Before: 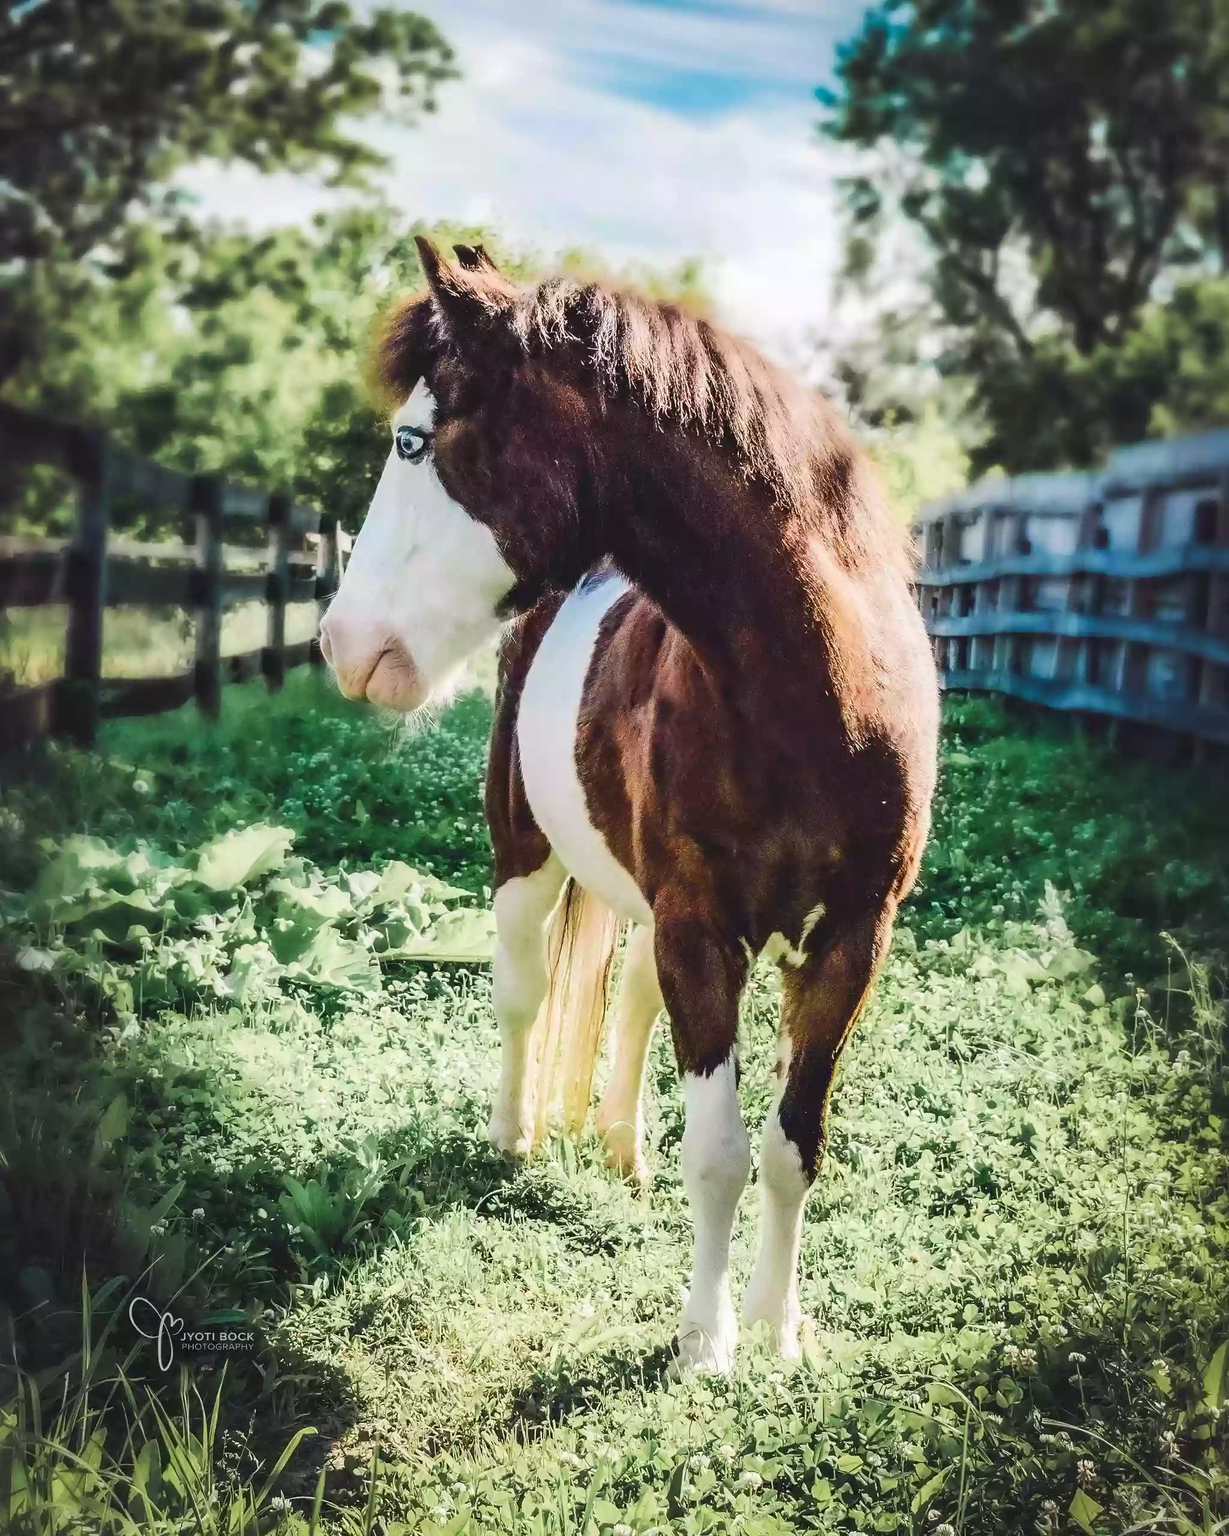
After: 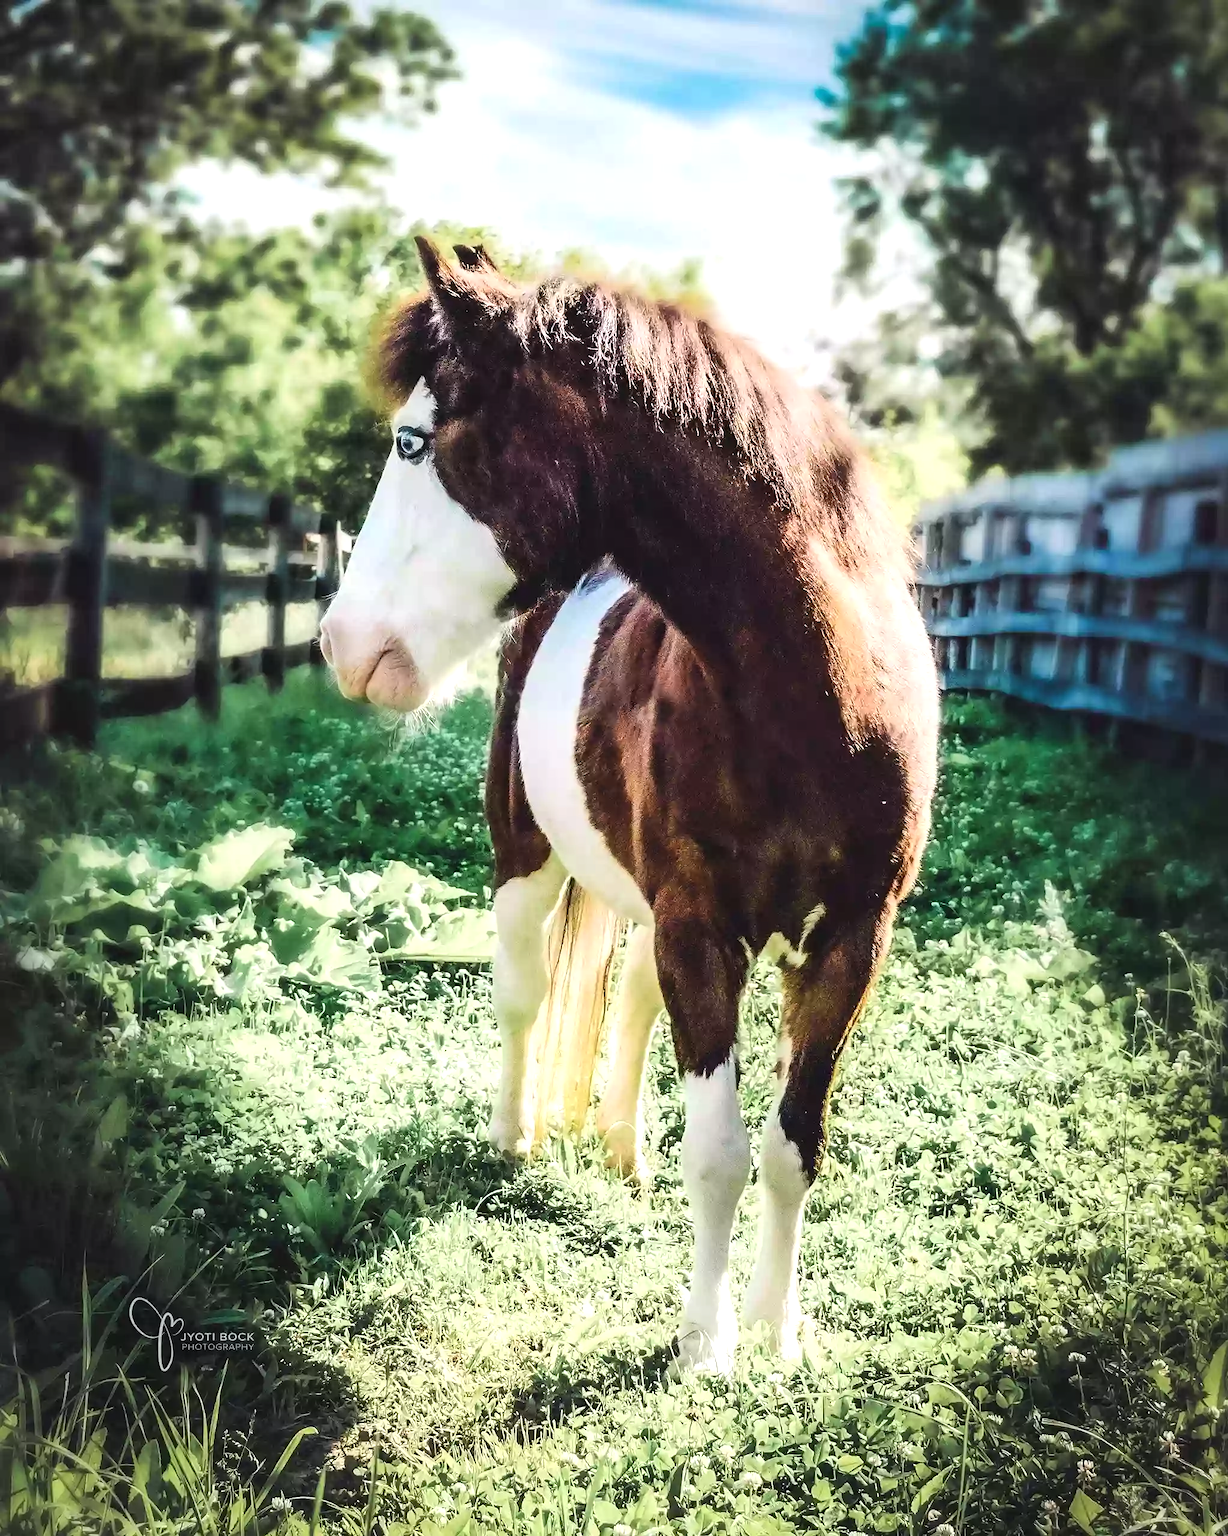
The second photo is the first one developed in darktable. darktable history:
tone equalizer: -8 EV -0.44 EV, -7 EV -0.411 EV, -6 EV -0.36 EV, -5 EV -0.231 EV, -3 EV 0.224 EV, -2 EV 0.308 EV, -1 EV 0.403 EV, +0 EV 0.403 EV, mask exposure compensation -0.491 EV
